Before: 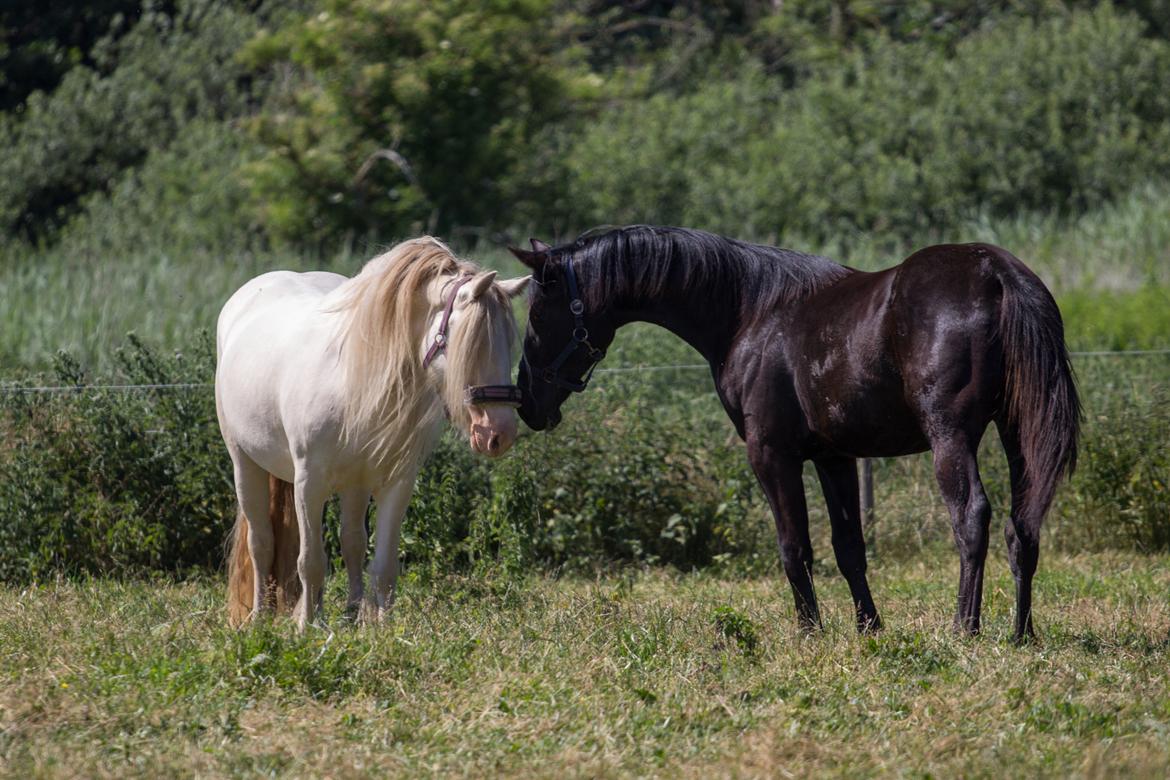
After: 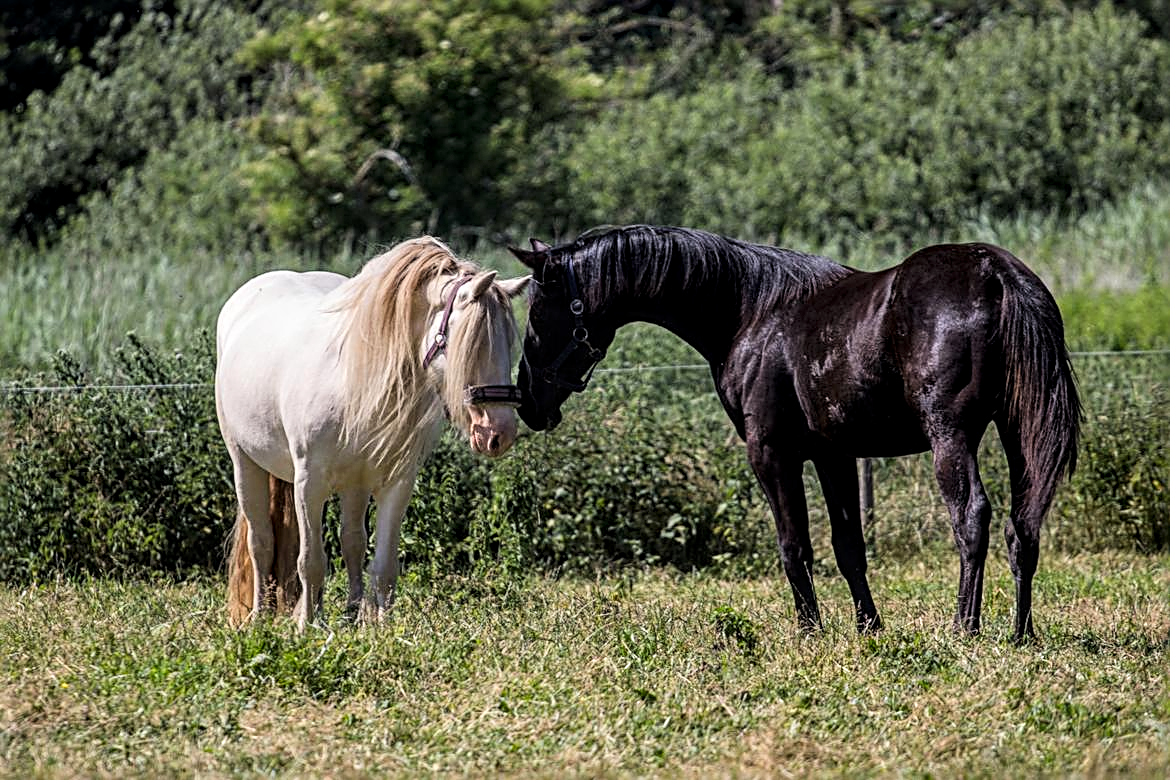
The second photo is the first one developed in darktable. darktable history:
tone curve: curves: ch0 [(0, 0) (0.004, 0.001) (0.133, 0.112) (0.325, 0.362) (0.832, 0.893) (1, 1)], color space Lab, linked channels, preserve colors none
local contrast: on, module defaults
sharpen: radius 2.802, amount 0.731
